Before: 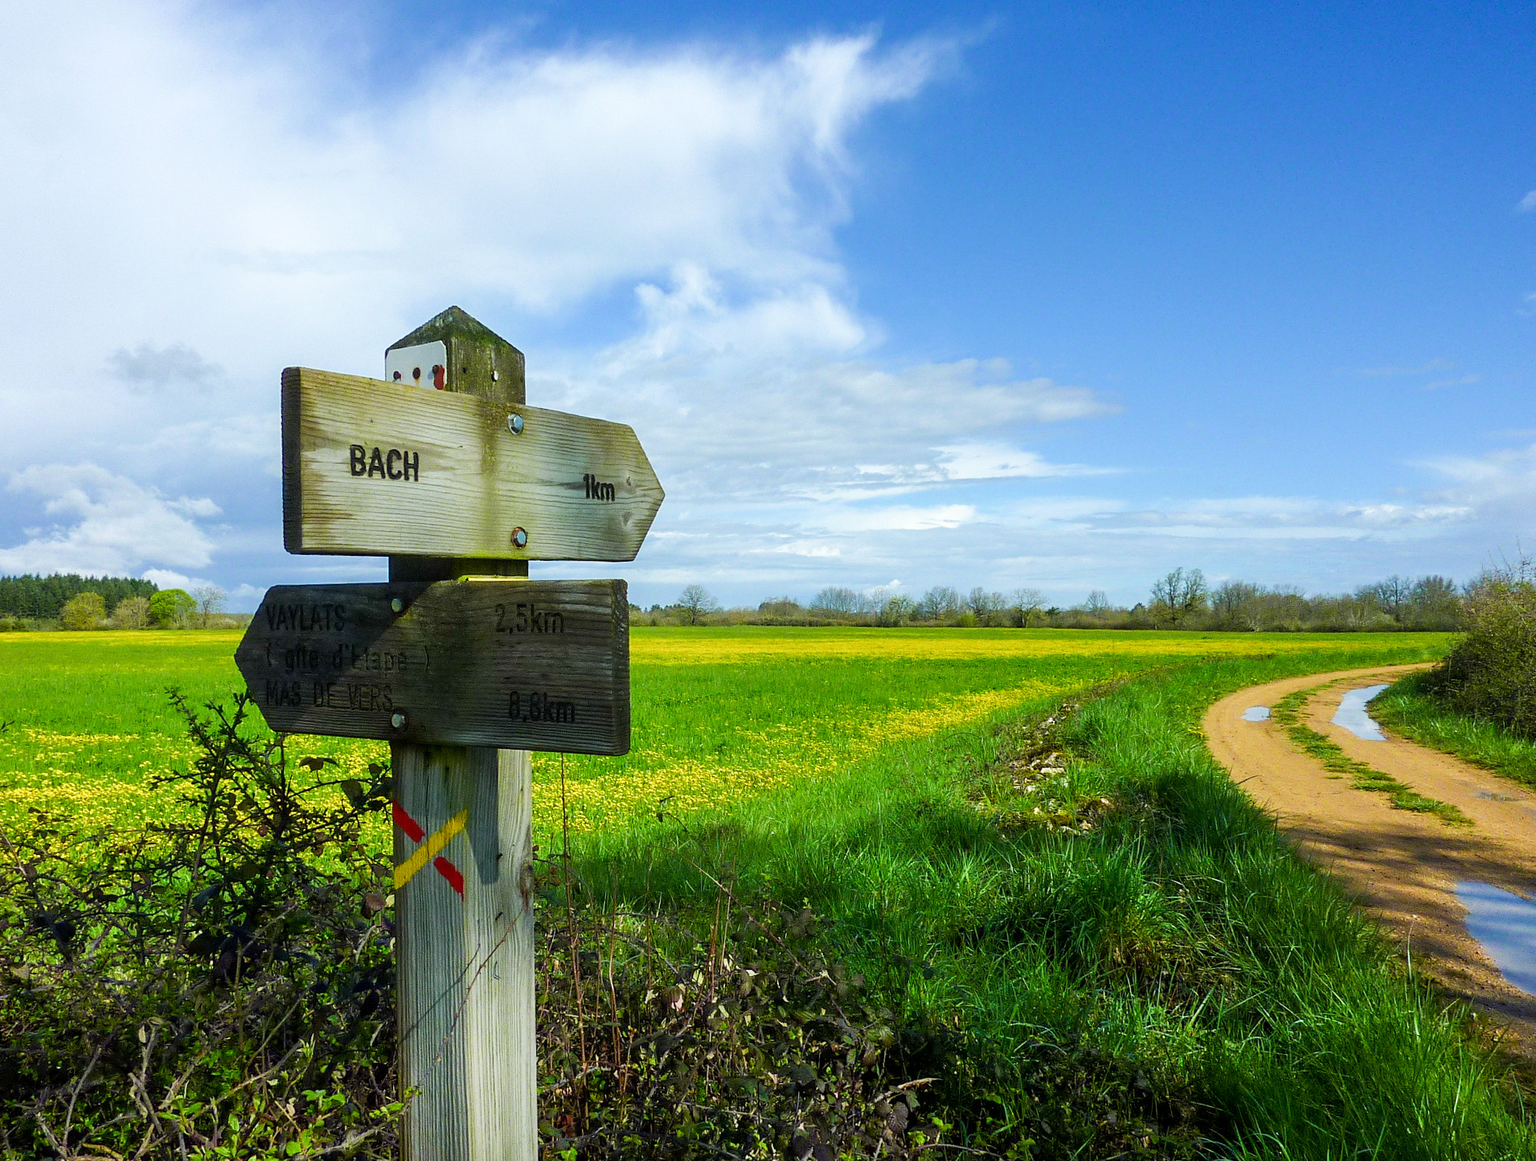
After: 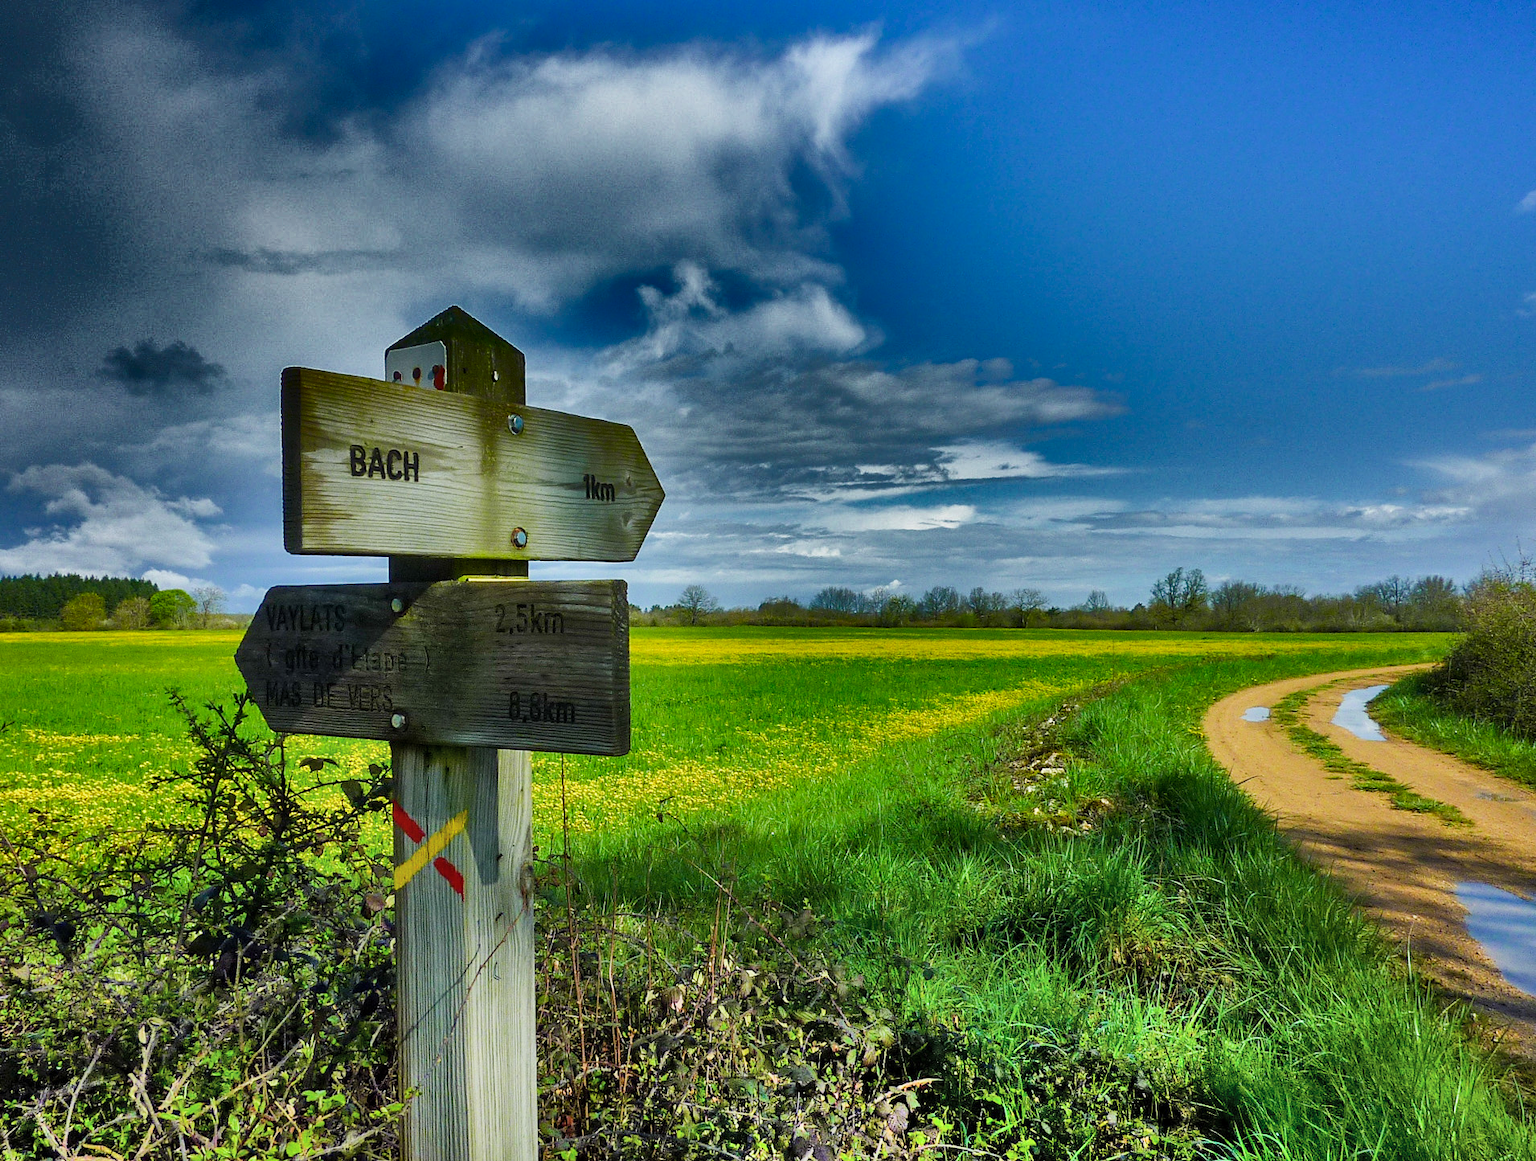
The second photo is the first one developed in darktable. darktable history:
shadows and highlights: radius 123.92, shadows 98.35, white point adjustment -2.83, highlights -98.36, soften with gaussian
